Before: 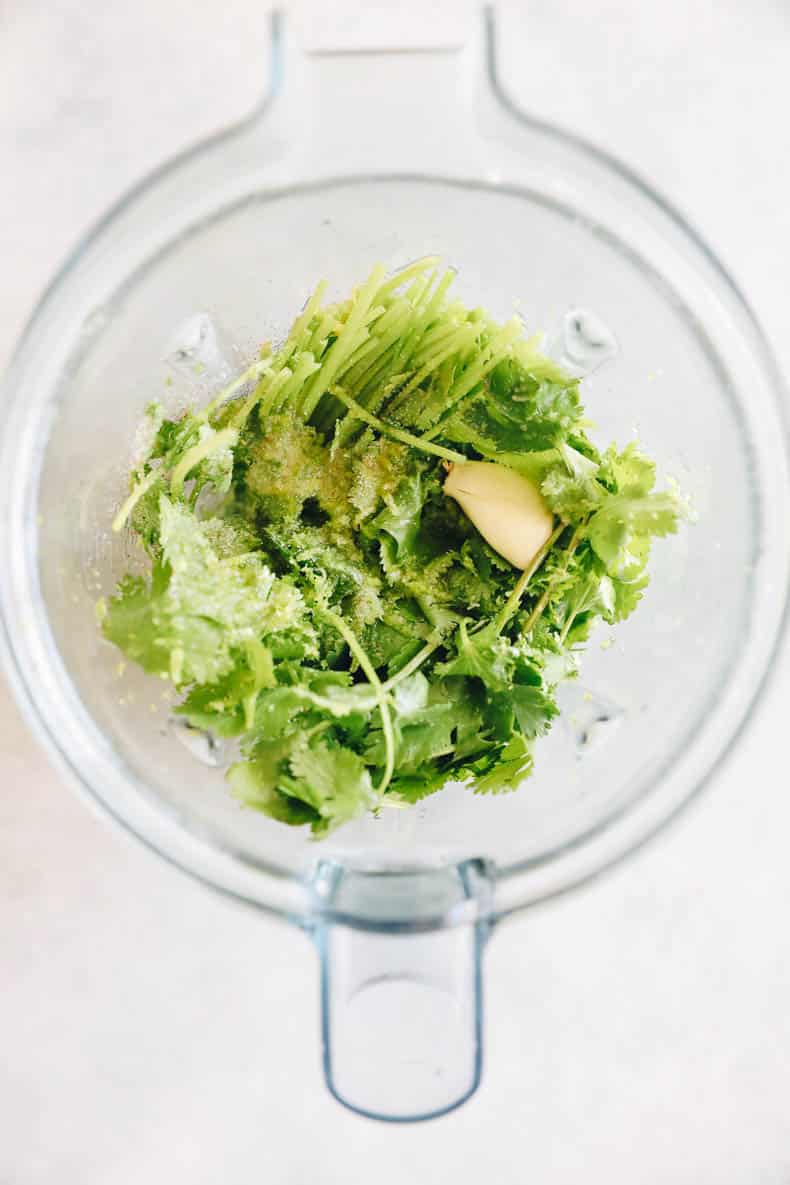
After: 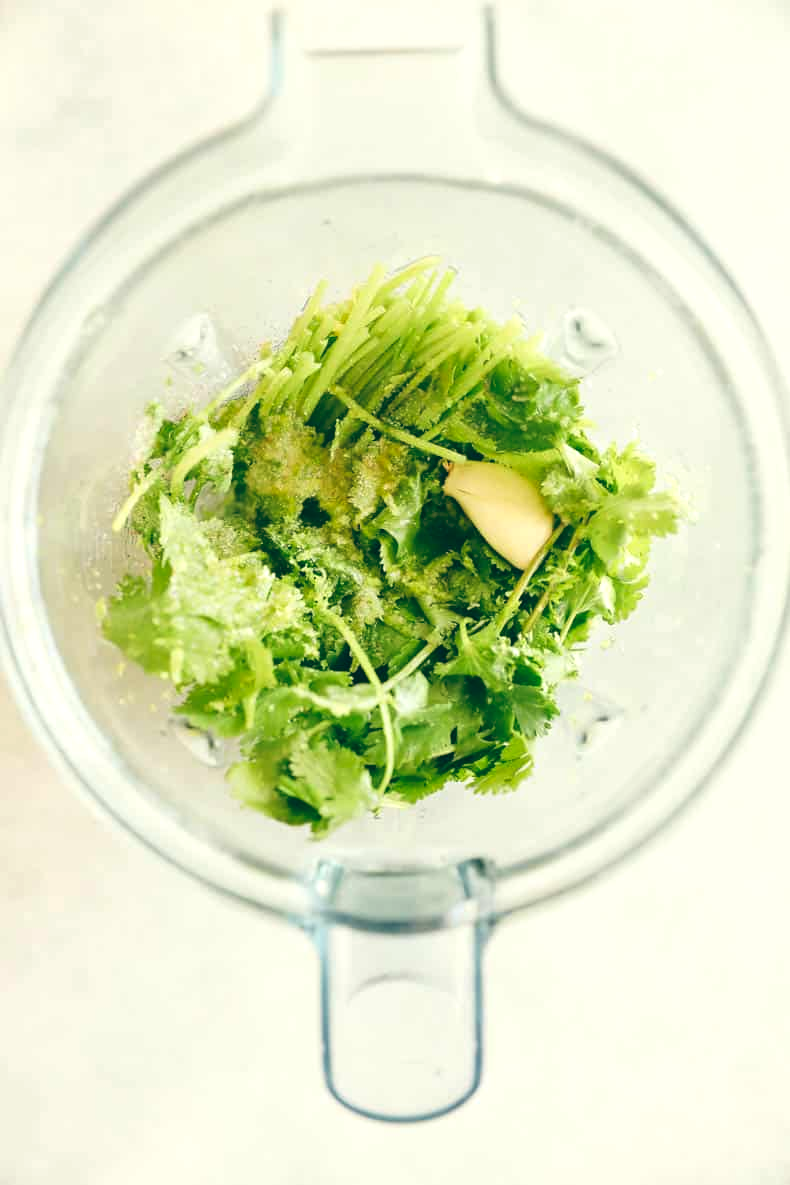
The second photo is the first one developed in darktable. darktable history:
exposure: exposure 0.4 EV, compensate highlight preservation false
color balance: lift [1.005, 0.99, 1.007, 1.01], gamma [1, 1.034, 1.032, 0.966], gain [0.873, 1.055, 1.067, 0.933]
